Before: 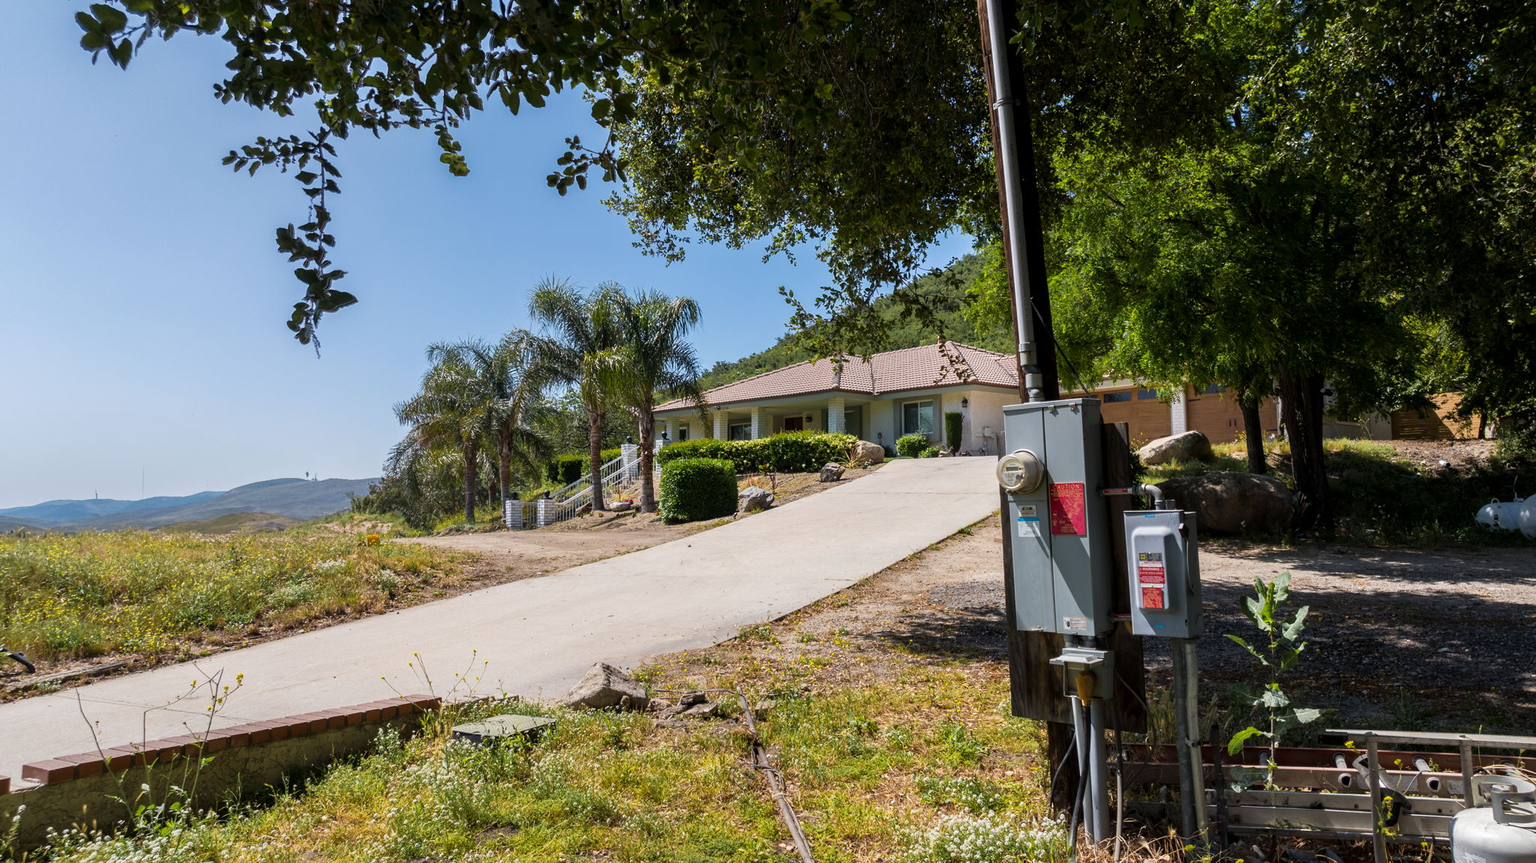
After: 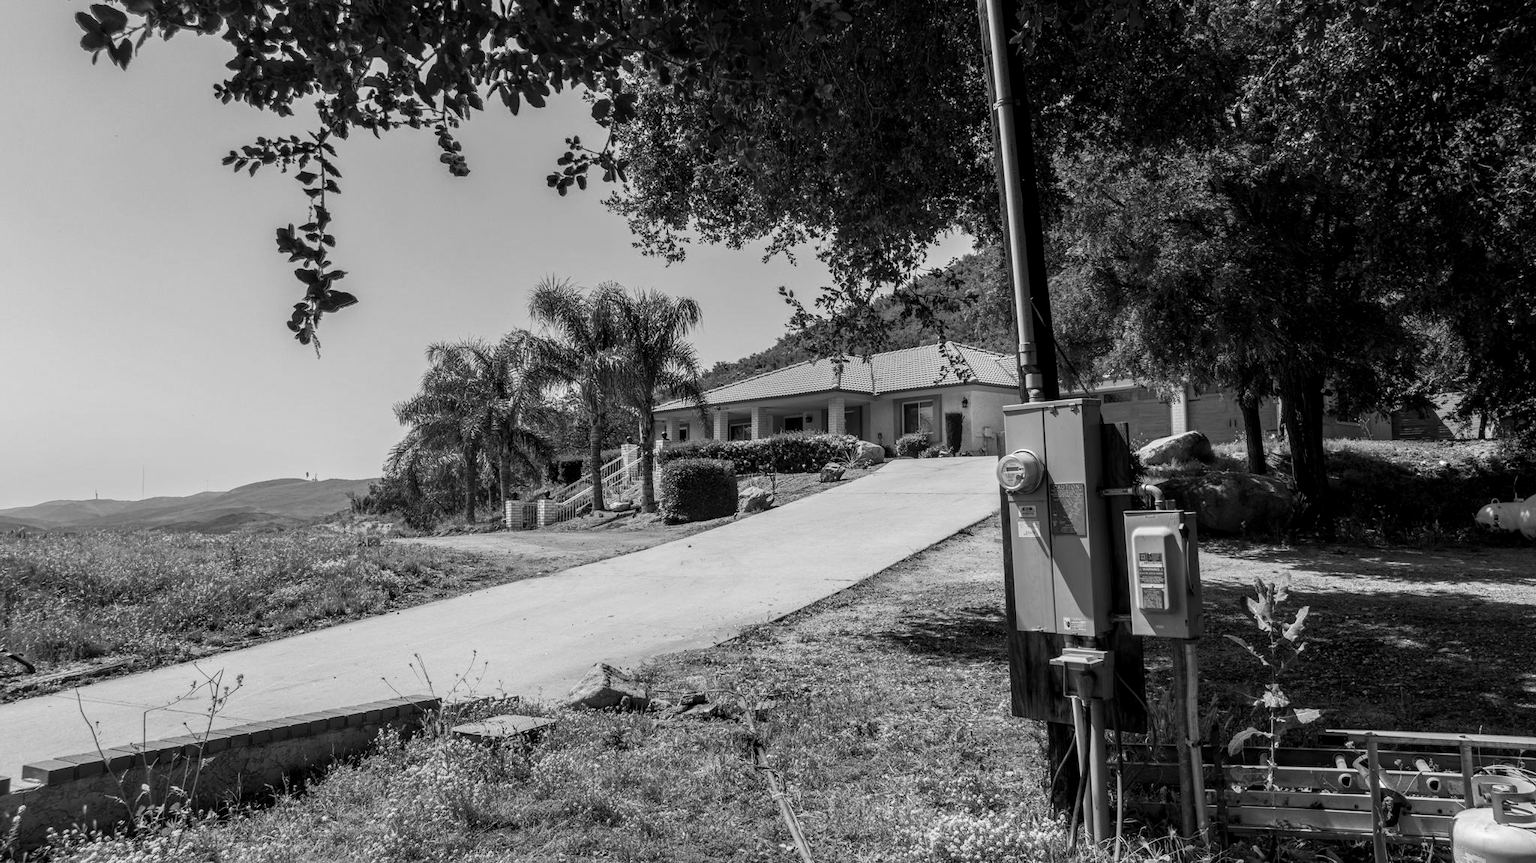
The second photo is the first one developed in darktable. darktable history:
local contrast: on, module defaults
color calibration: output gray [0.21, 0.42, 0.37, 0], gray › normalize channels true, illuminant same as pipeline (D50), adaptation XYZ, x 0.346, y 0.359, gamut compression 0
